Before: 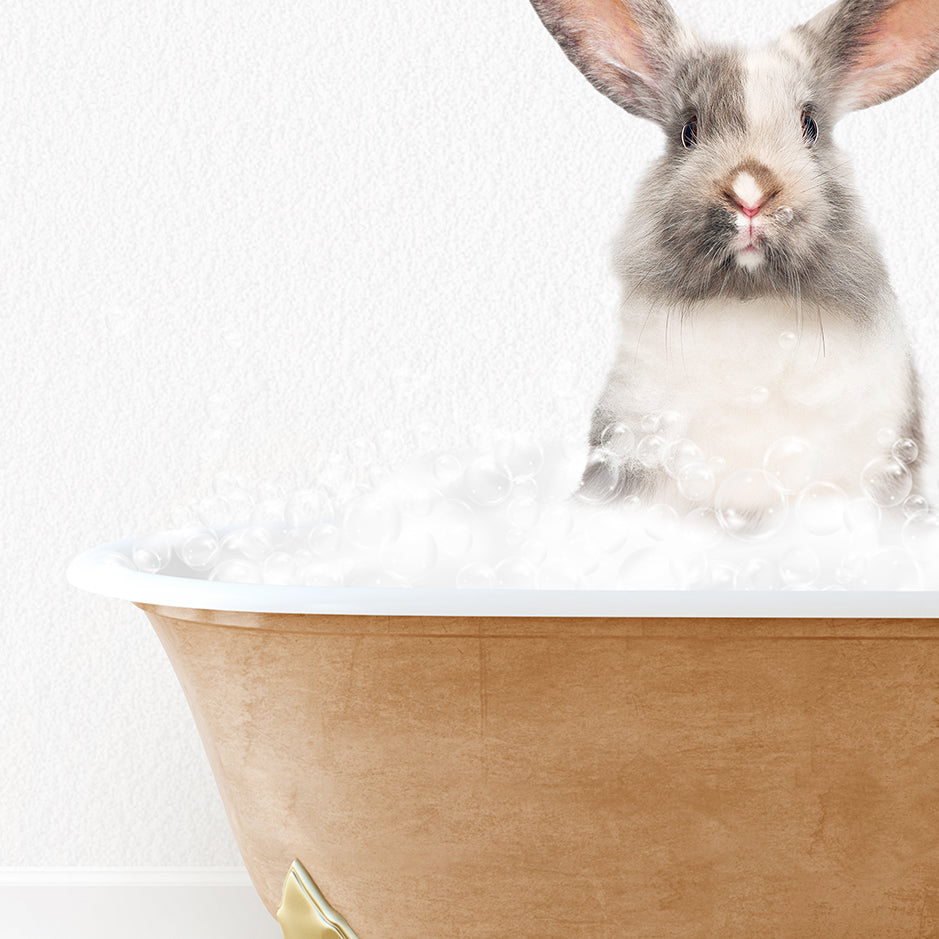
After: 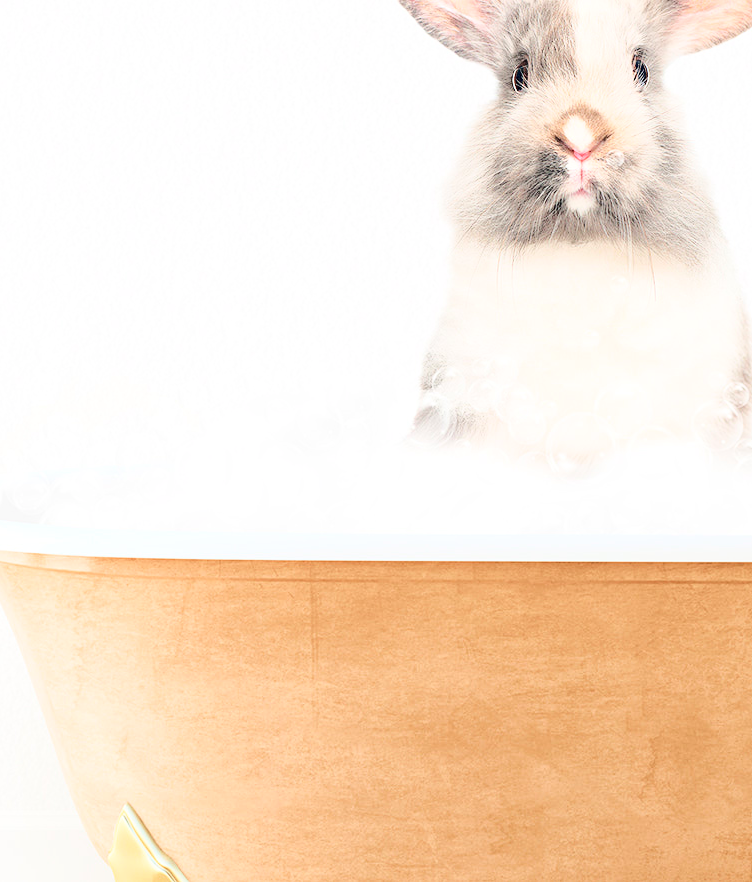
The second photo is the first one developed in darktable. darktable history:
base curve: curves: ch0 [(0, 0) (0.028, 0.03) (0.121, 0.232) (0.46, 0.748) (0.859, 0.968) (1, 1)]
shadows and highlights: radius 93.24, shadows -14.4, white point adjustment 0.252, highlights 30.93, compress 48.48%, soften with gaussian
crop and rotate: left 18.157%, top 6.01%, right 1.737%
